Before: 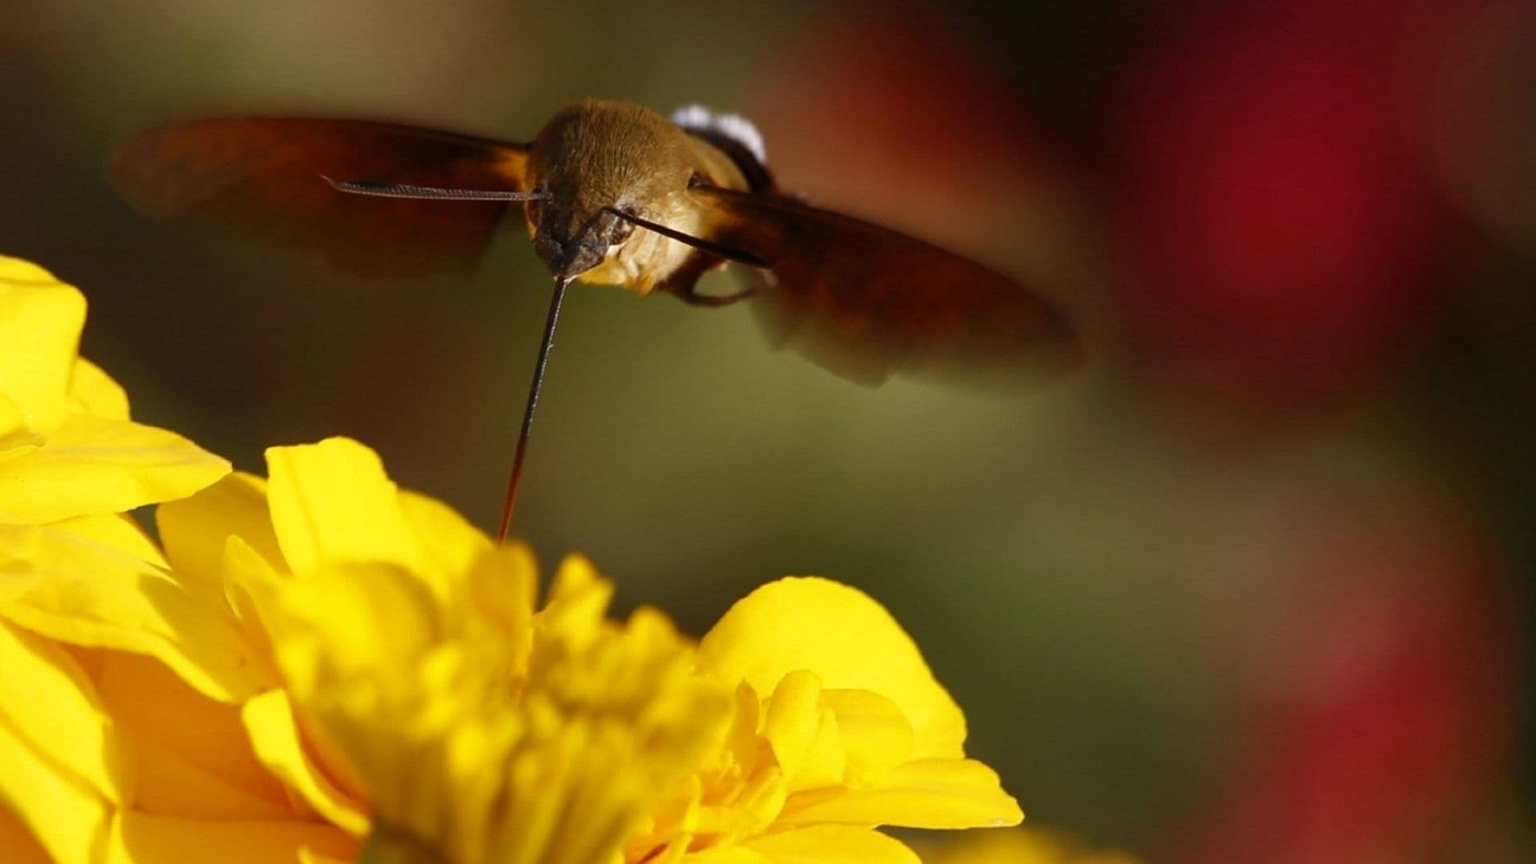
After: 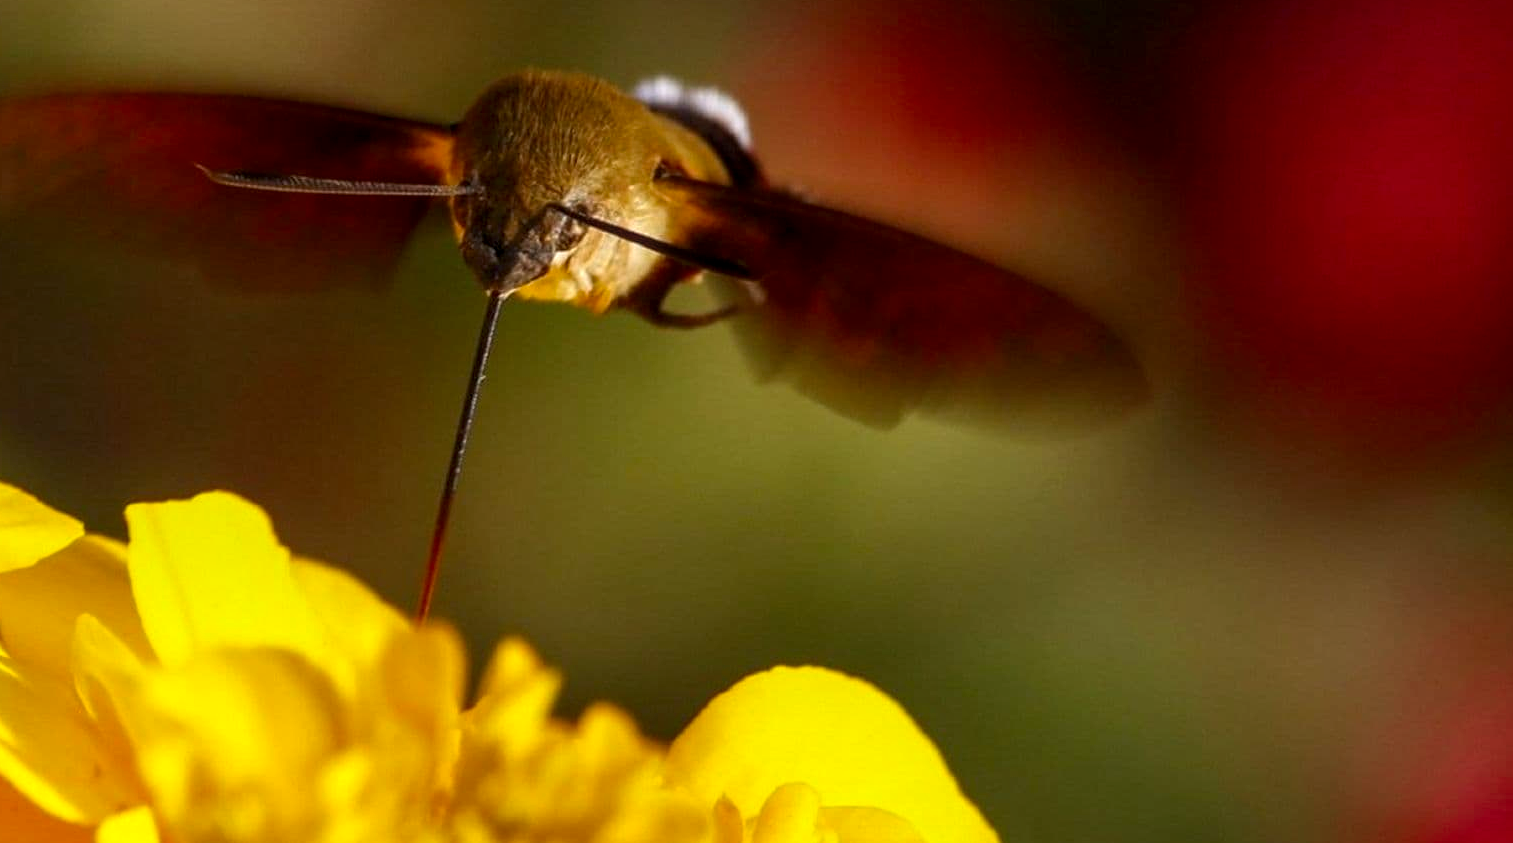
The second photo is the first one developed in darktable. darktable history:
color correction: saturation 1.32
crop and rotate: left 10.77%, top 5.1%, right 10.41%, bottom 16.76%
local contrast: detail 130%
